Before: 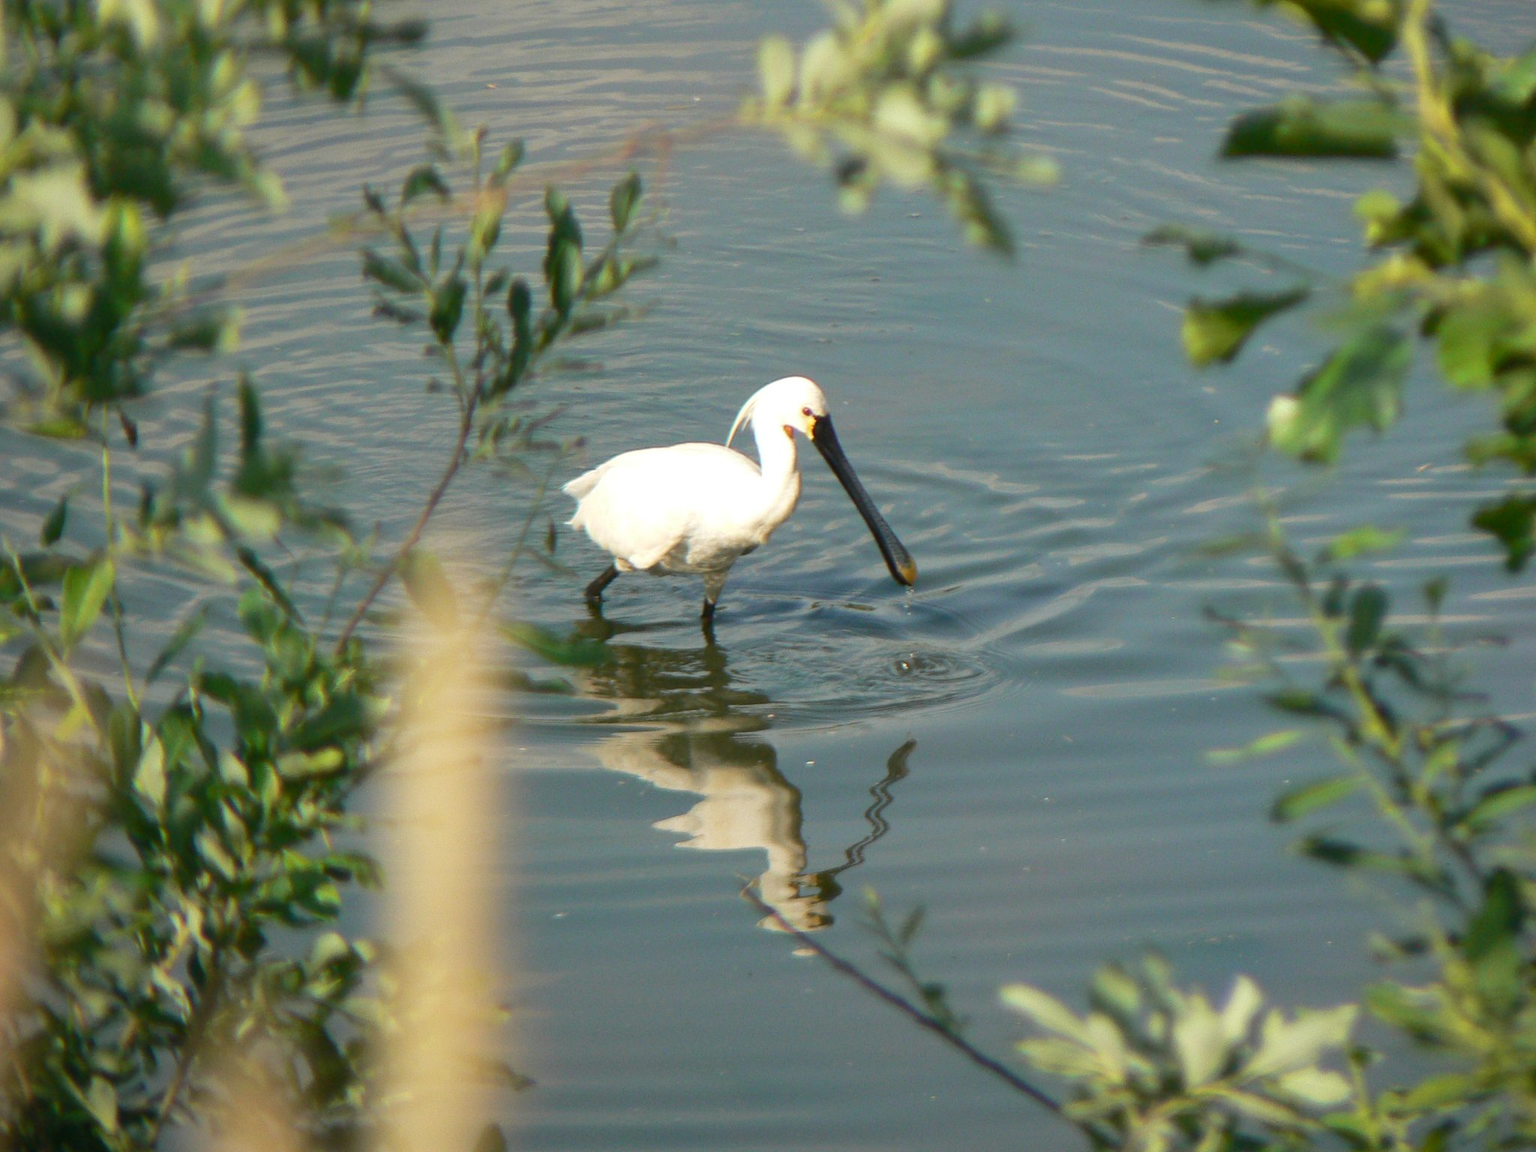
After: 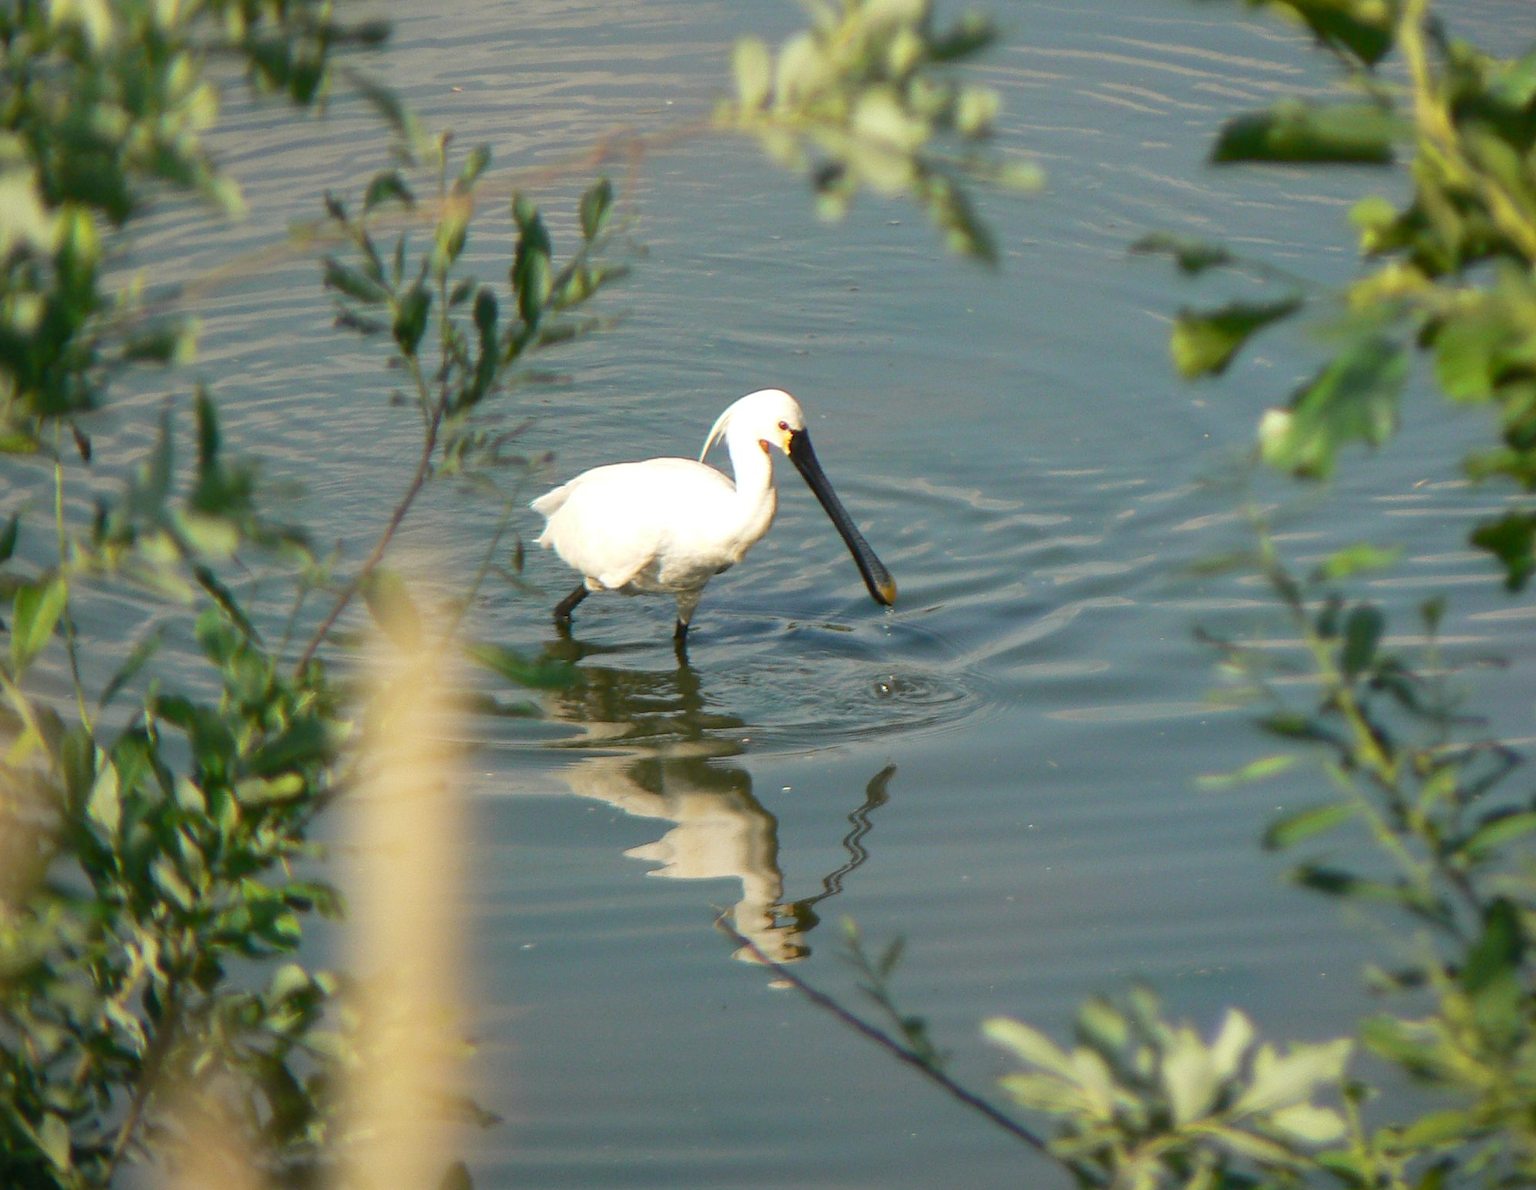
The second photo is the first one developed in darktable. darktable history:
crop and rotate: left 3.238%
sharpen: radius 1.559, amount 0.373, threshold 1.271
